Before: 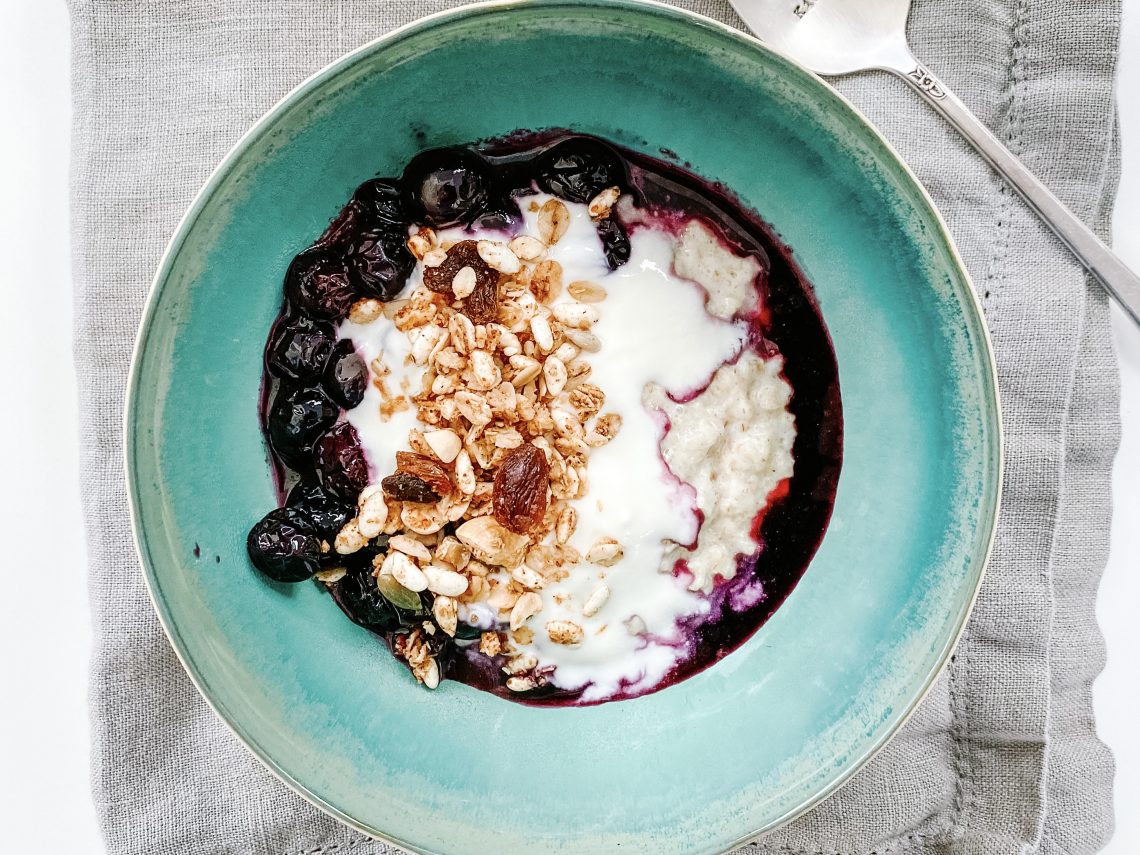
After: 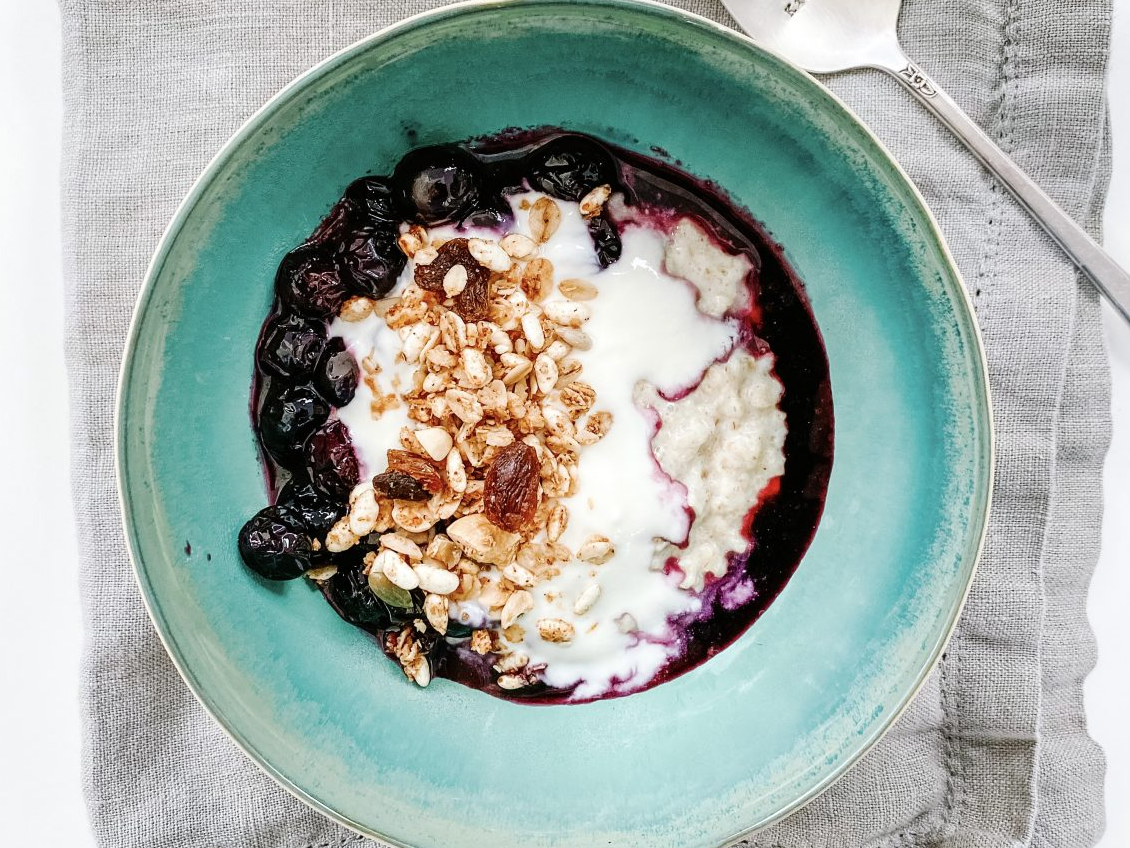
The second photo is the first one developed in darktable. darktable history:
crop and rotate: left 0.847%, top 0.339%, bottom 0.396%
